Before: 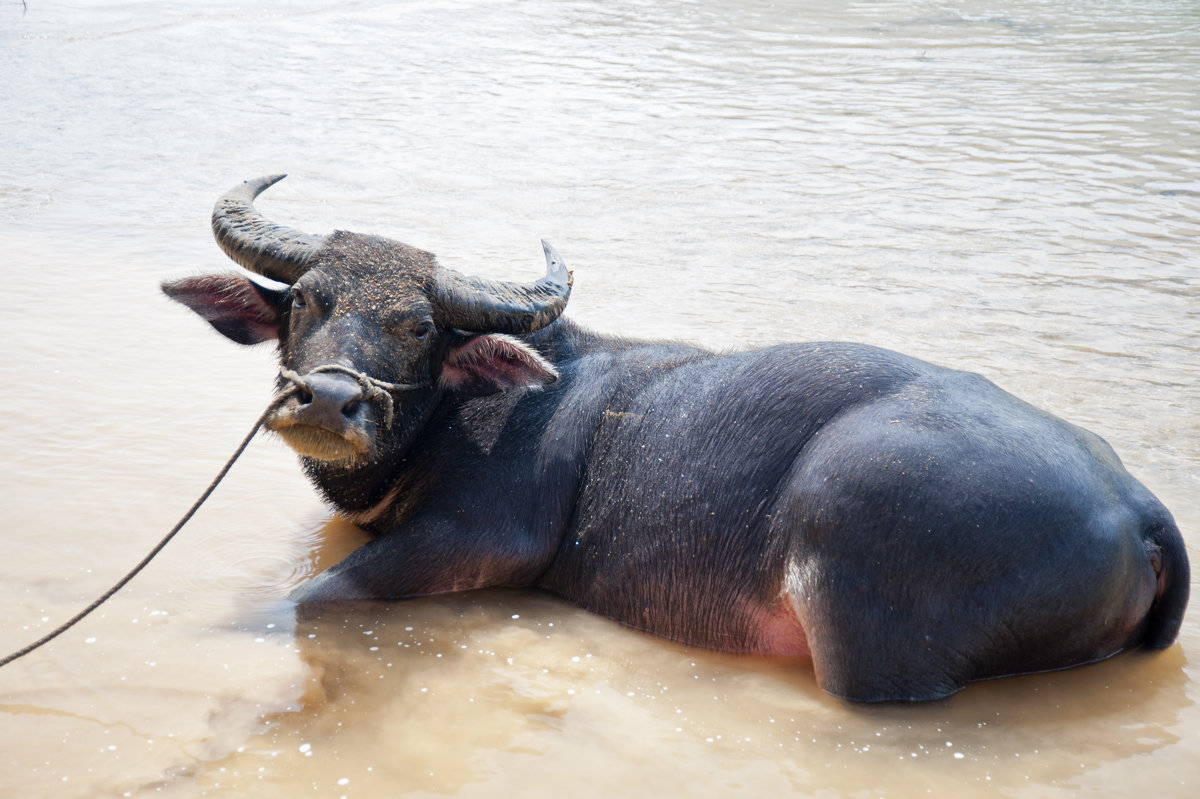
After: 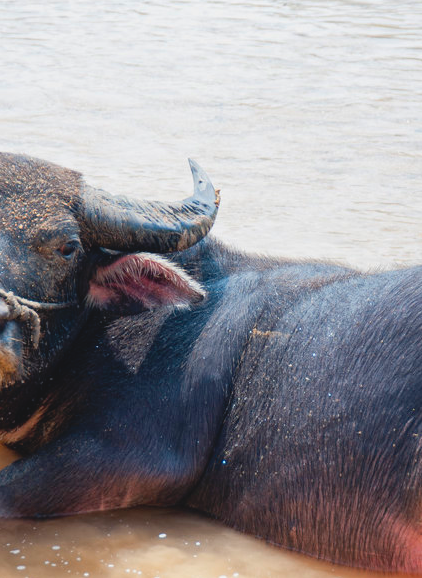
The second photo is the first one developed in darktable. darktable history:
crop and rotate: left 29.476%, top 10.214%, right 35.32%, bottom 17.333%
contrast brightness saturation: contrast -0.1, brightness 0.05, saturation 0.08
